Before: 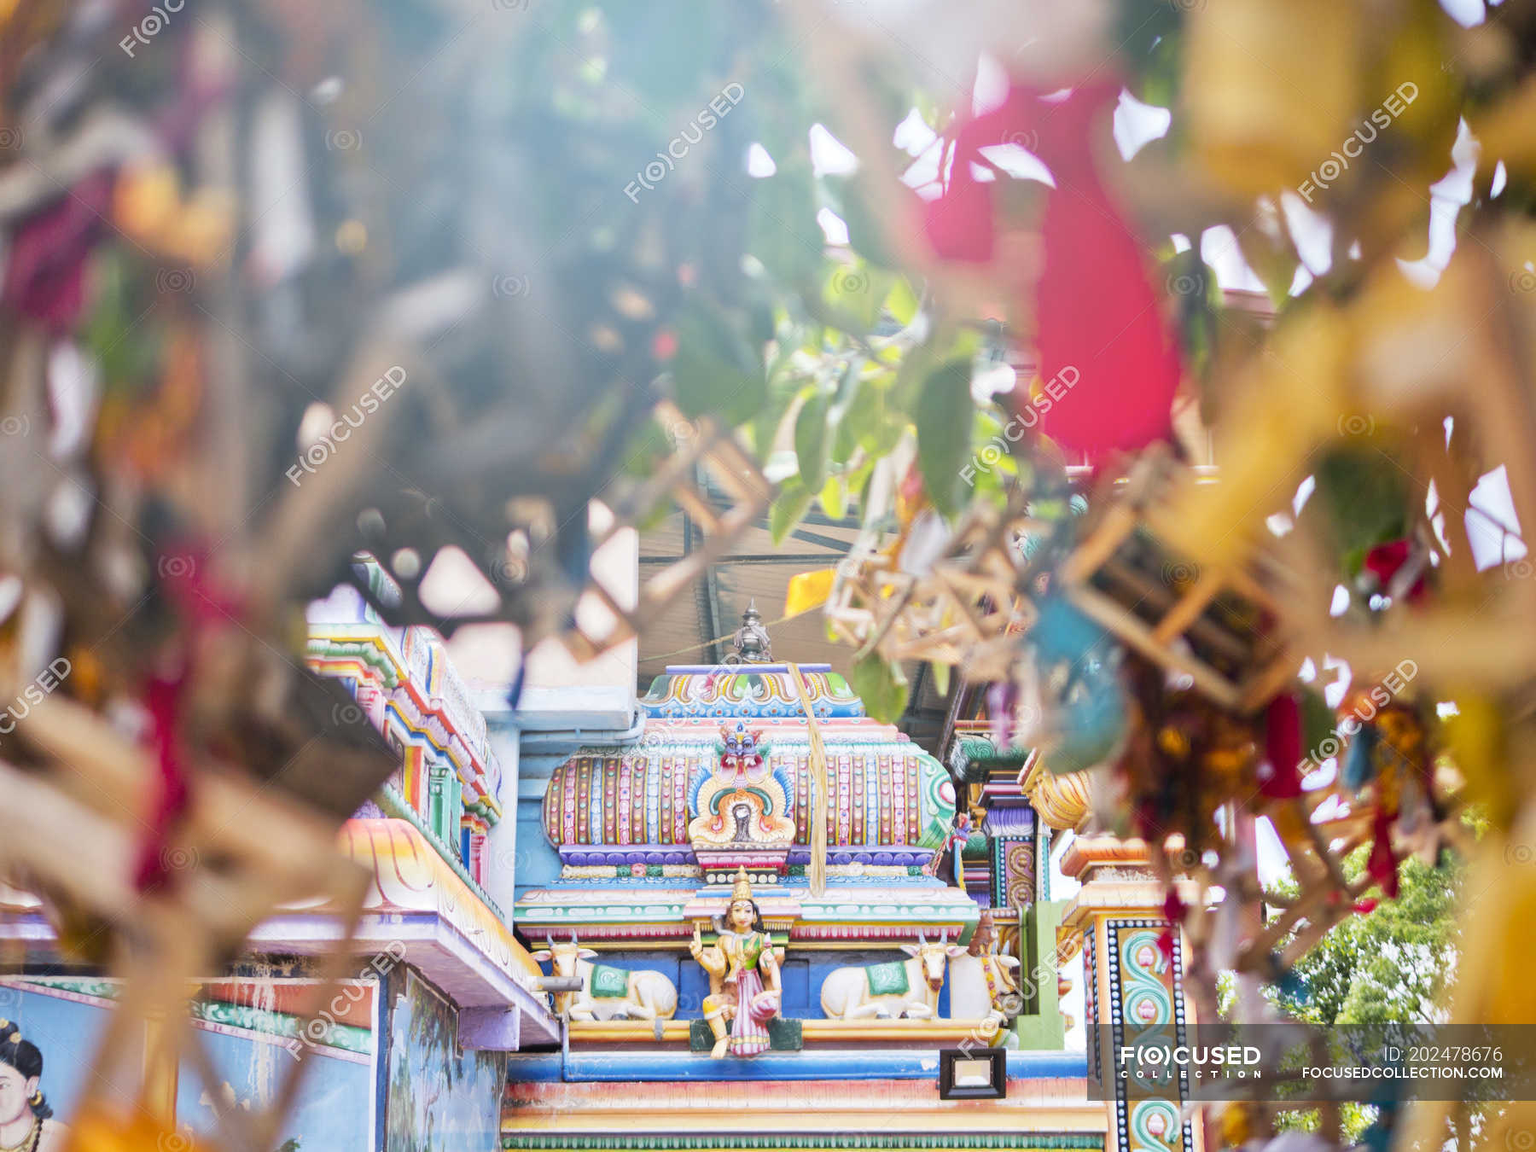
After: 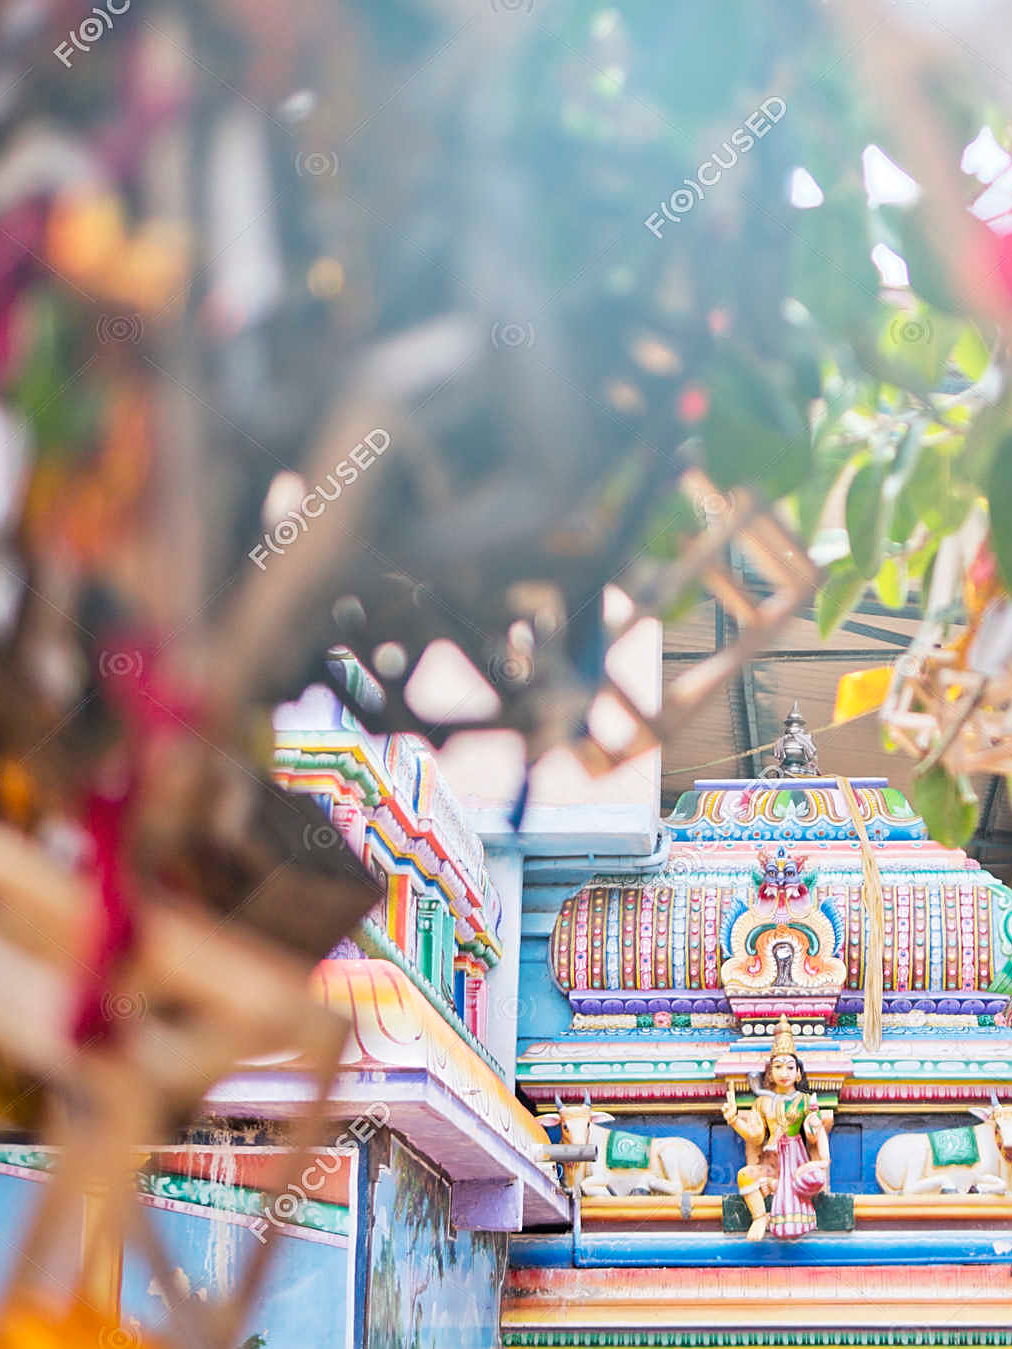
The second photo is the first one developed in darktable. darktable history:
sharpen: on, module defaults
crop: left 4.82%, right 38.951%
